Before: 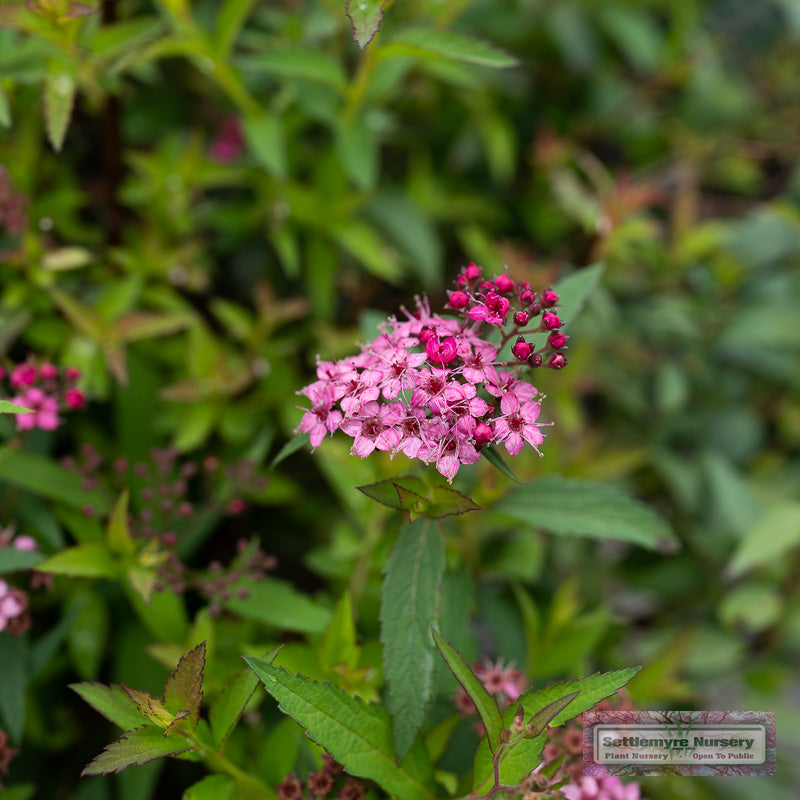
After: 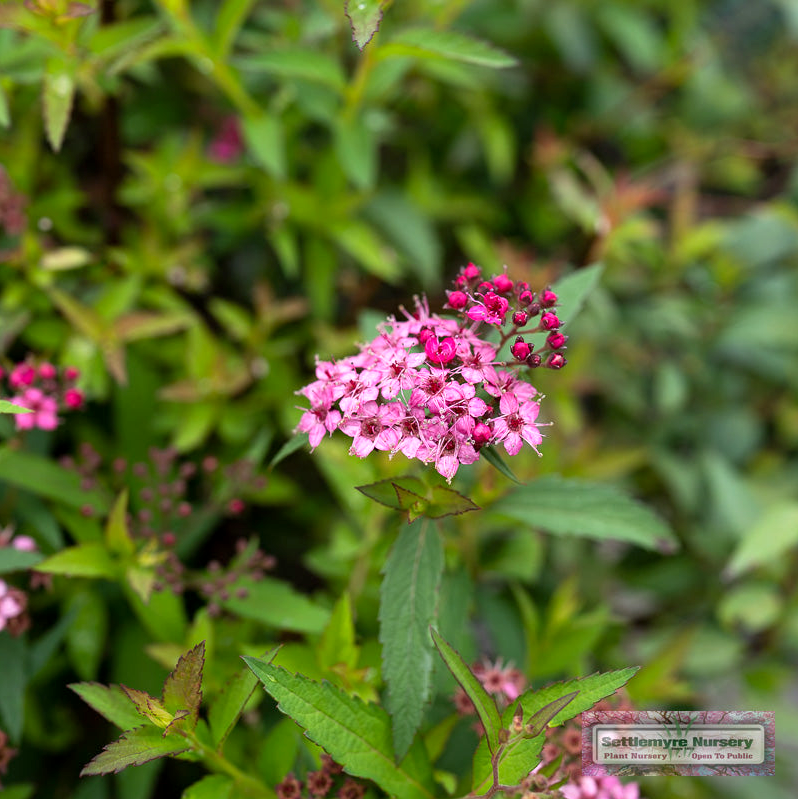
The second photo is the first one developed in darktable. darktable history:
crop: left 0.132%
exposure: black level correction 0.001, exposure 0.499 EV, compensate highlight preservation false
